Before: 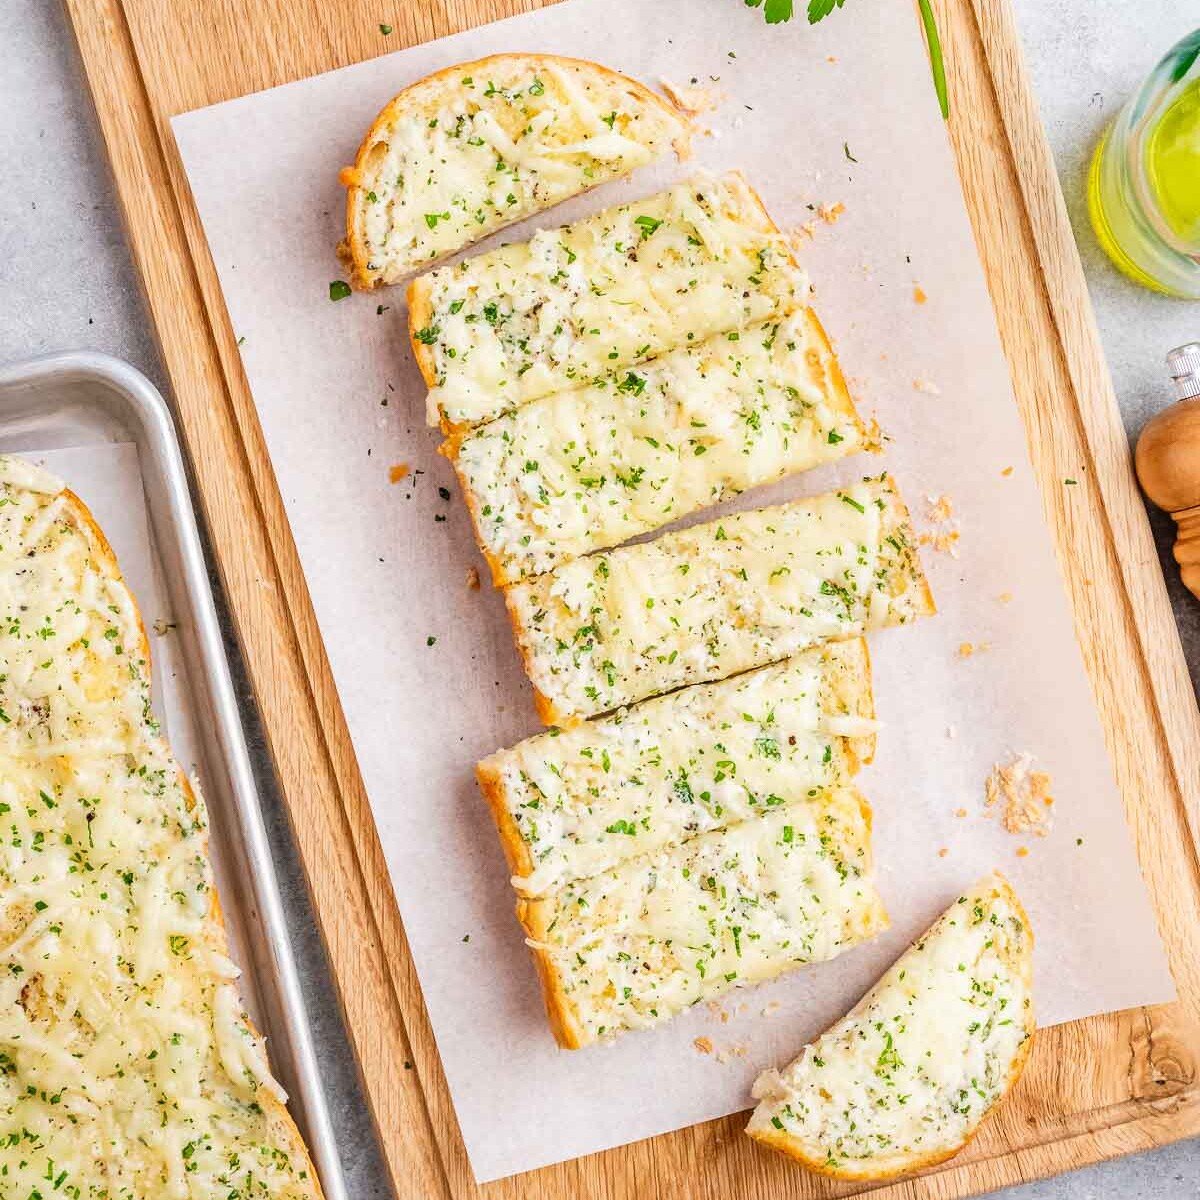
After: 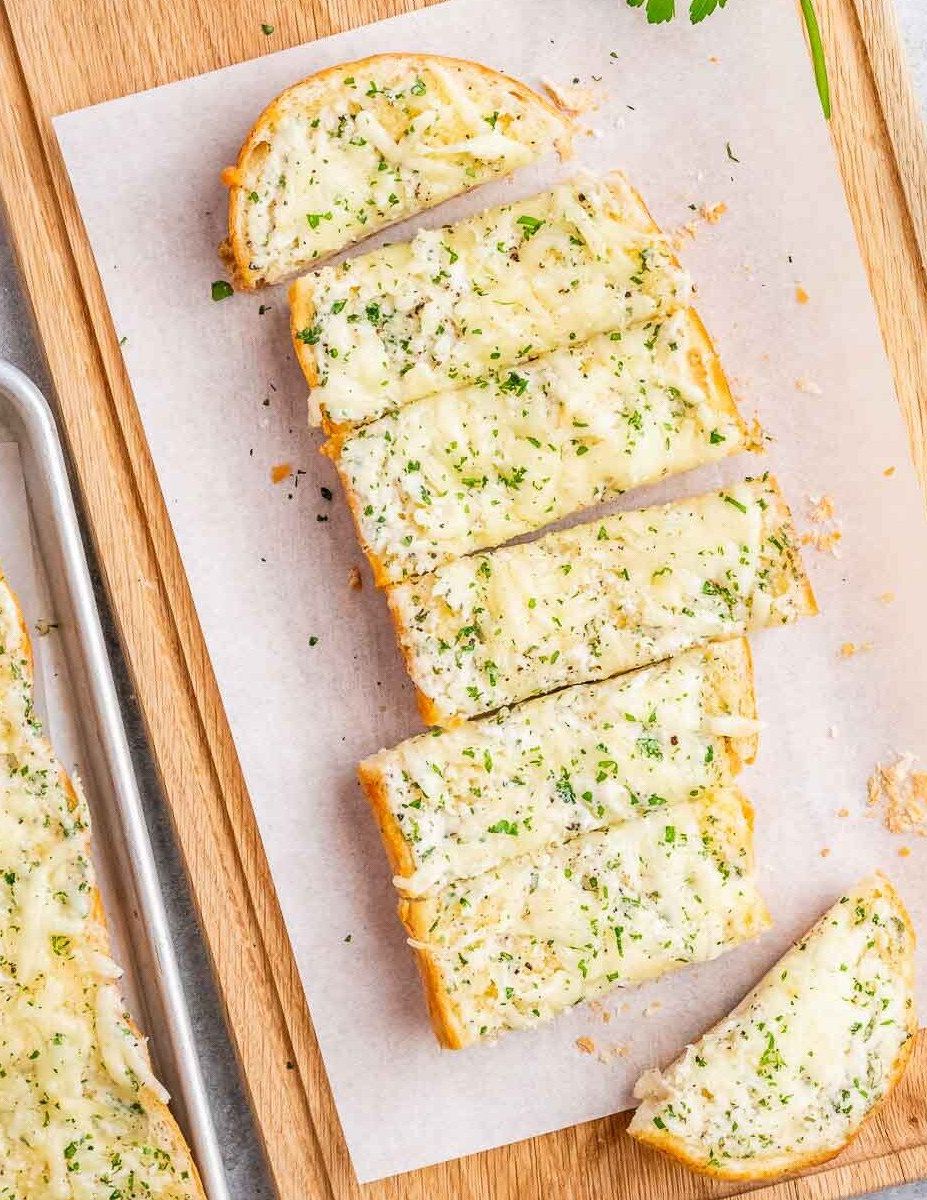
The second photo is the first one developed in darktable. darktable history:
crop: left 9.878%, right 12.84%
